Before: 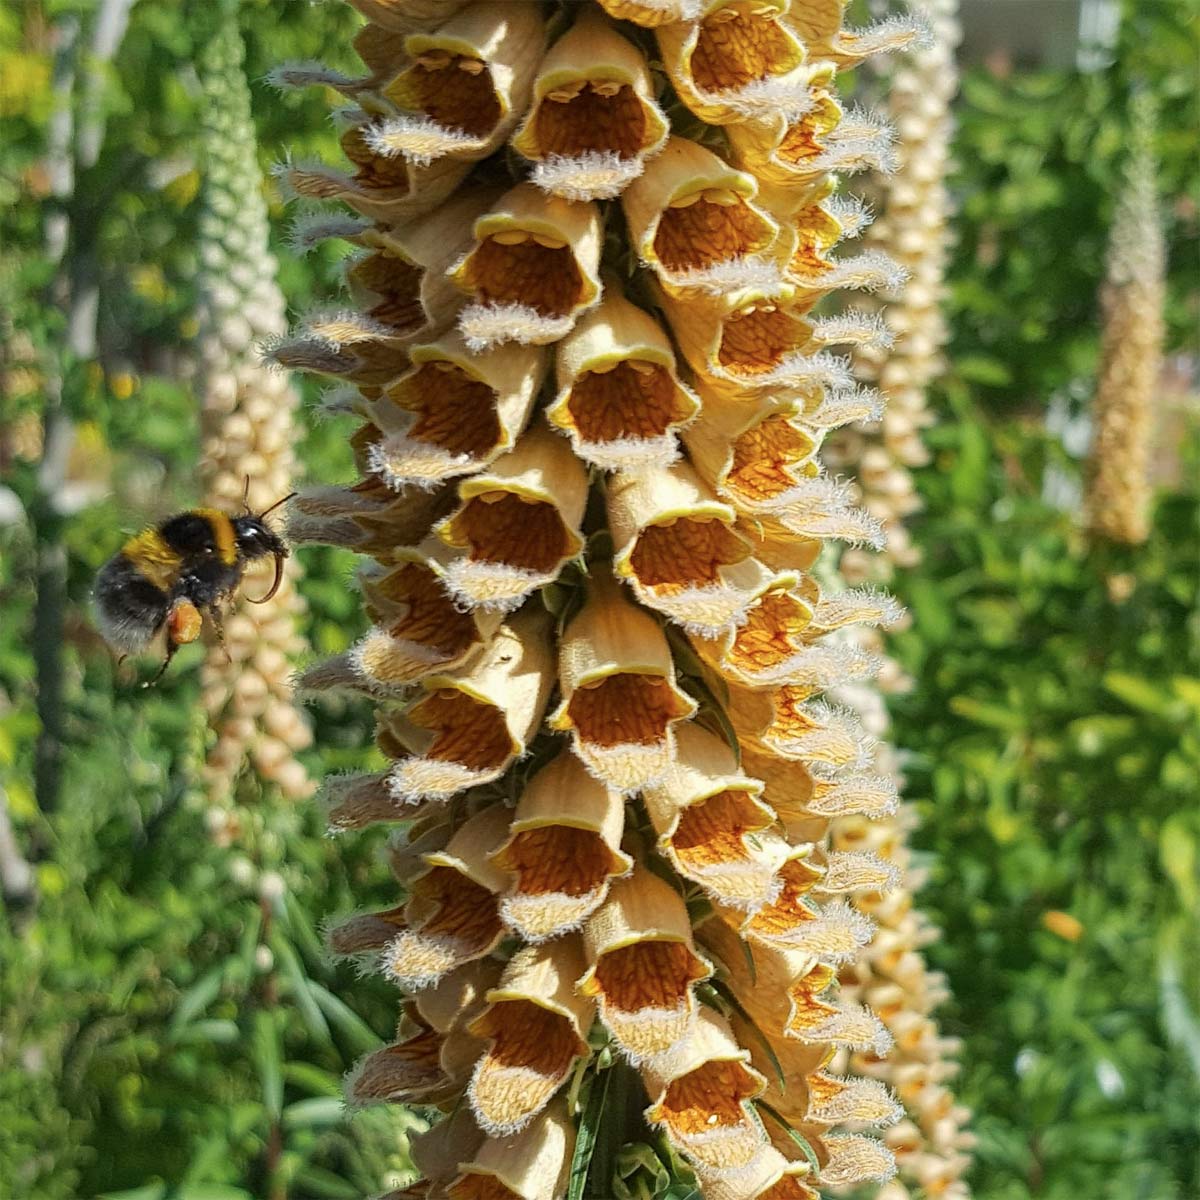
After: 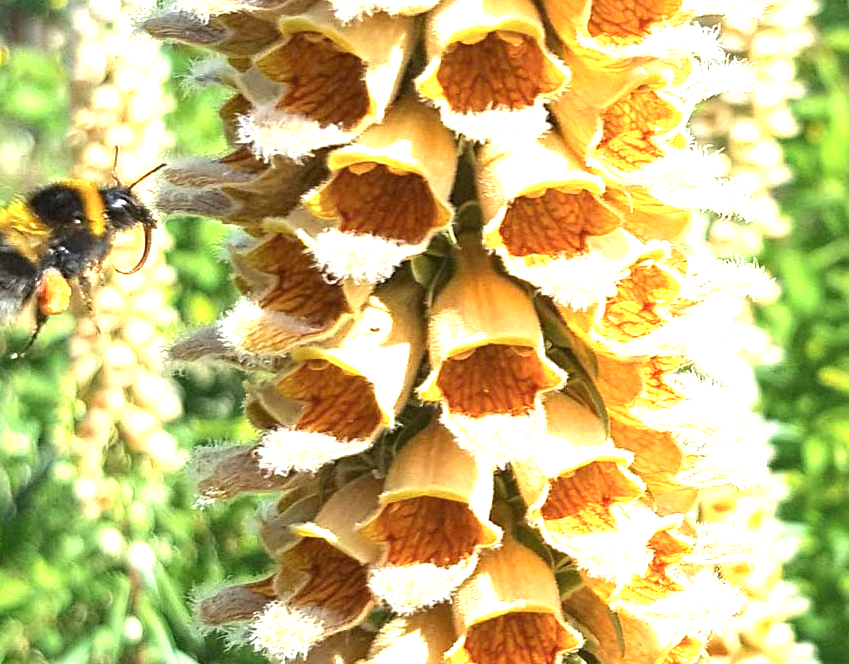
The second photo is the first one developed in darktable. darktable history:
exposure: black level correction 0, exposure 1.67 EV, compensate highlight preservation false
crop: left 10.976%, top 27.424%, right 18.24%, bottom 17.205%
